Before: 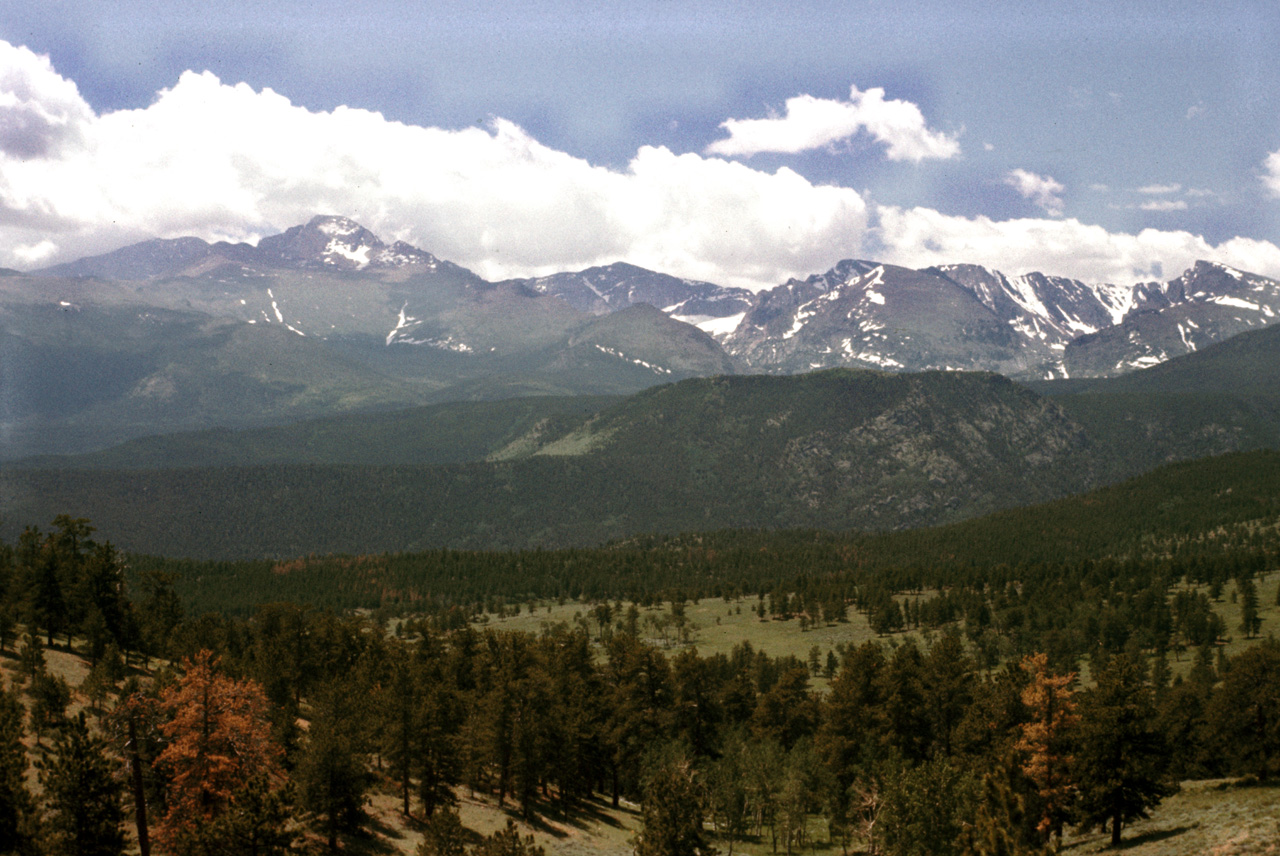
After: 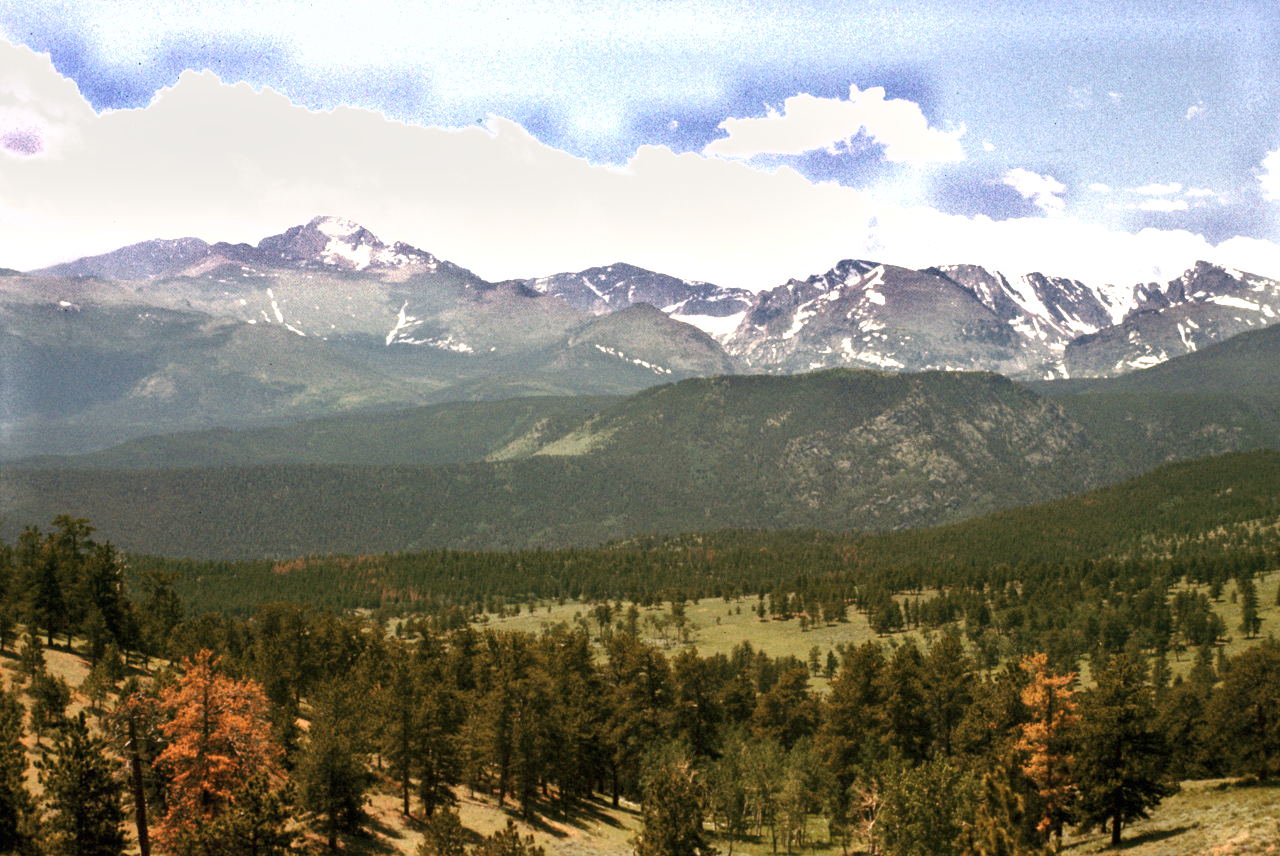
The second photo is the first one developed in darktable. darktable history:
color calibration: x 0.334, y 0.349, temperature 5426 K
exposure: black level correction 0, exposure 1.1 EV, compensate exposure bias true, compensate highlight preservation false
shadows and highlights: shadows 43.71, white point adjustment -1.46, soften with gaussian
